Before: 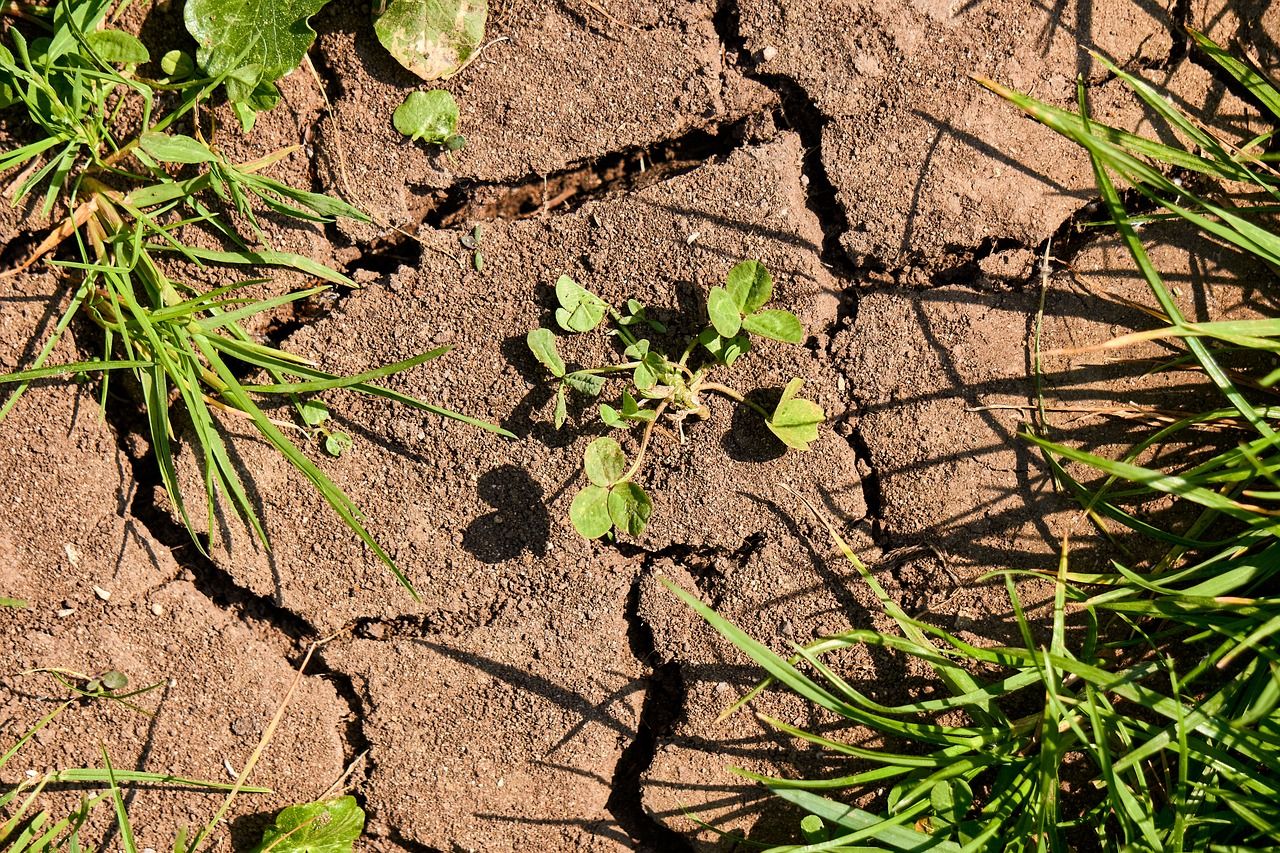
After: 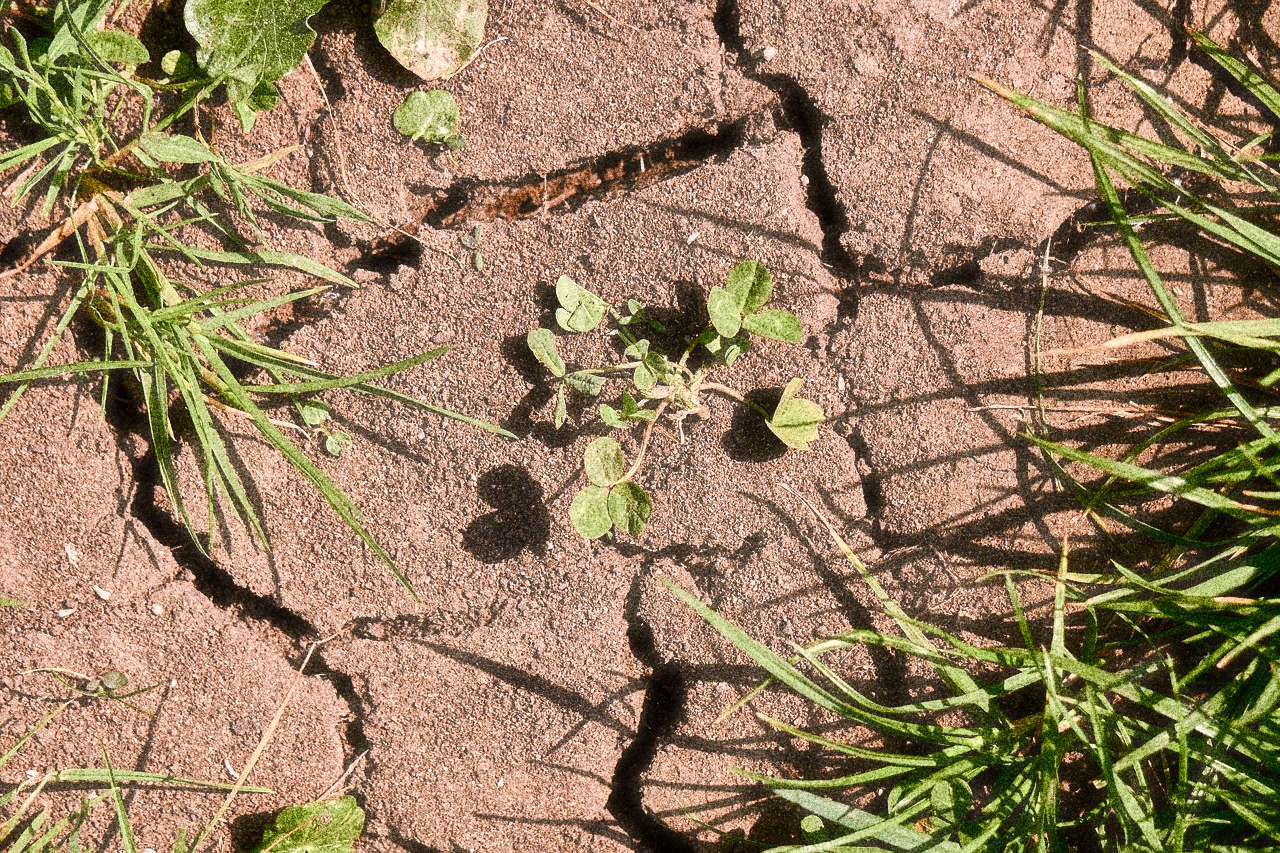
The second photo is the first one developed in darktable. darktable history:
grain: coarseness 30.02 ISO, strength 100%
color balance rgb: perceptual saturation grading › global saturation 20%, perceptual saturation grading › highlights -50%, perceptual saturation grading › shadows 30%
haze removal: strength -0.1, adaptive false
white balance: red 1.05, blue 1.072
